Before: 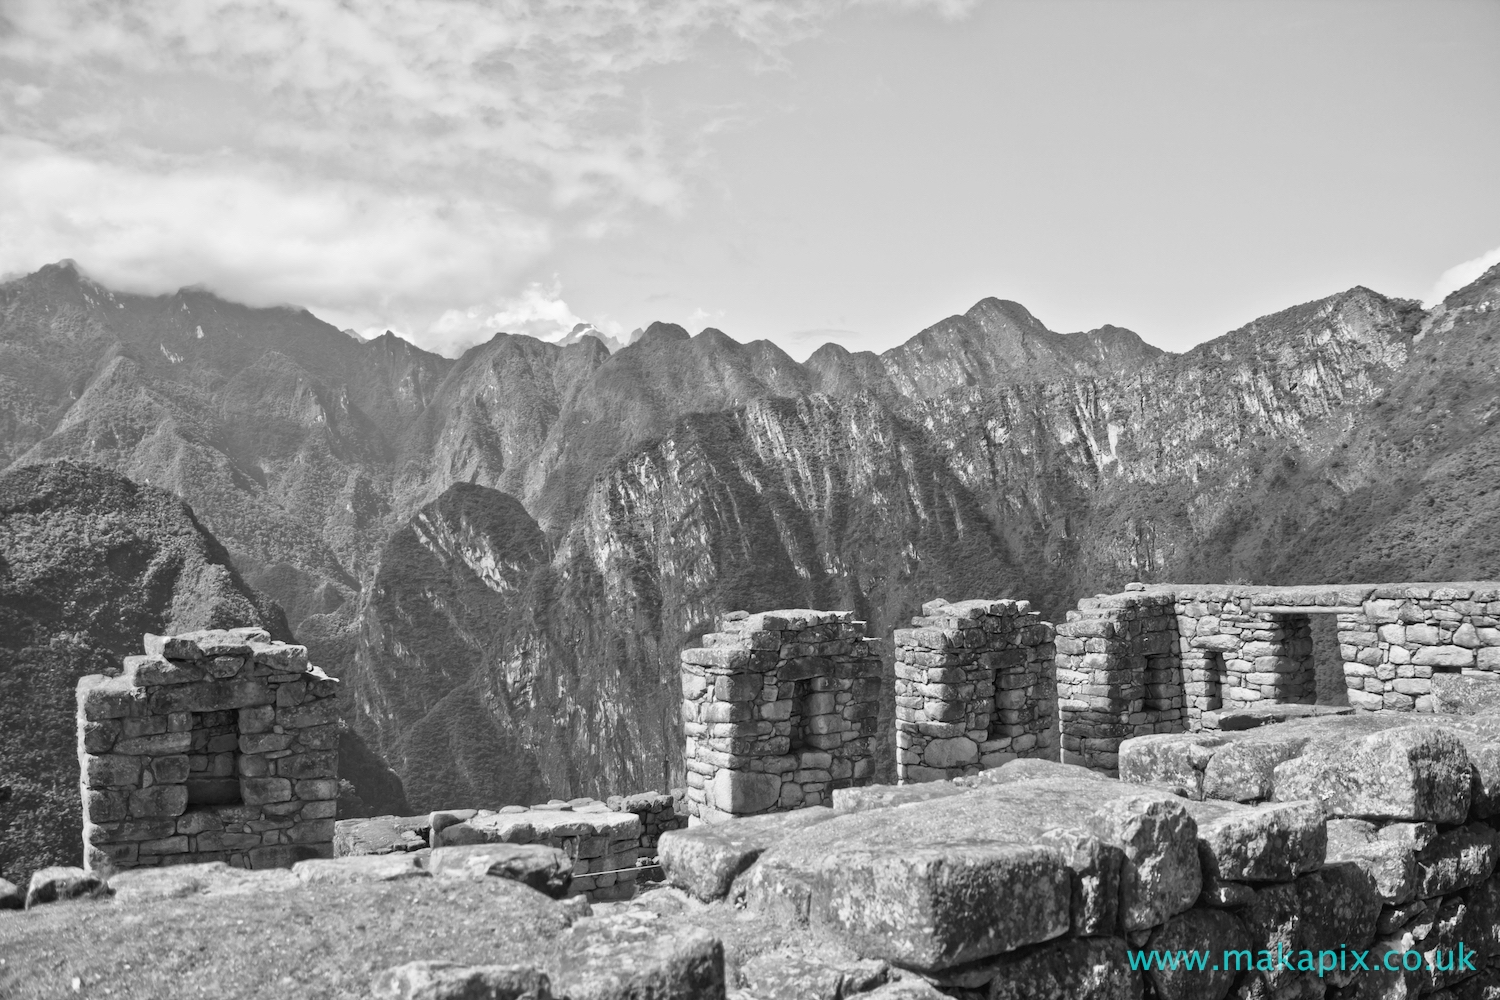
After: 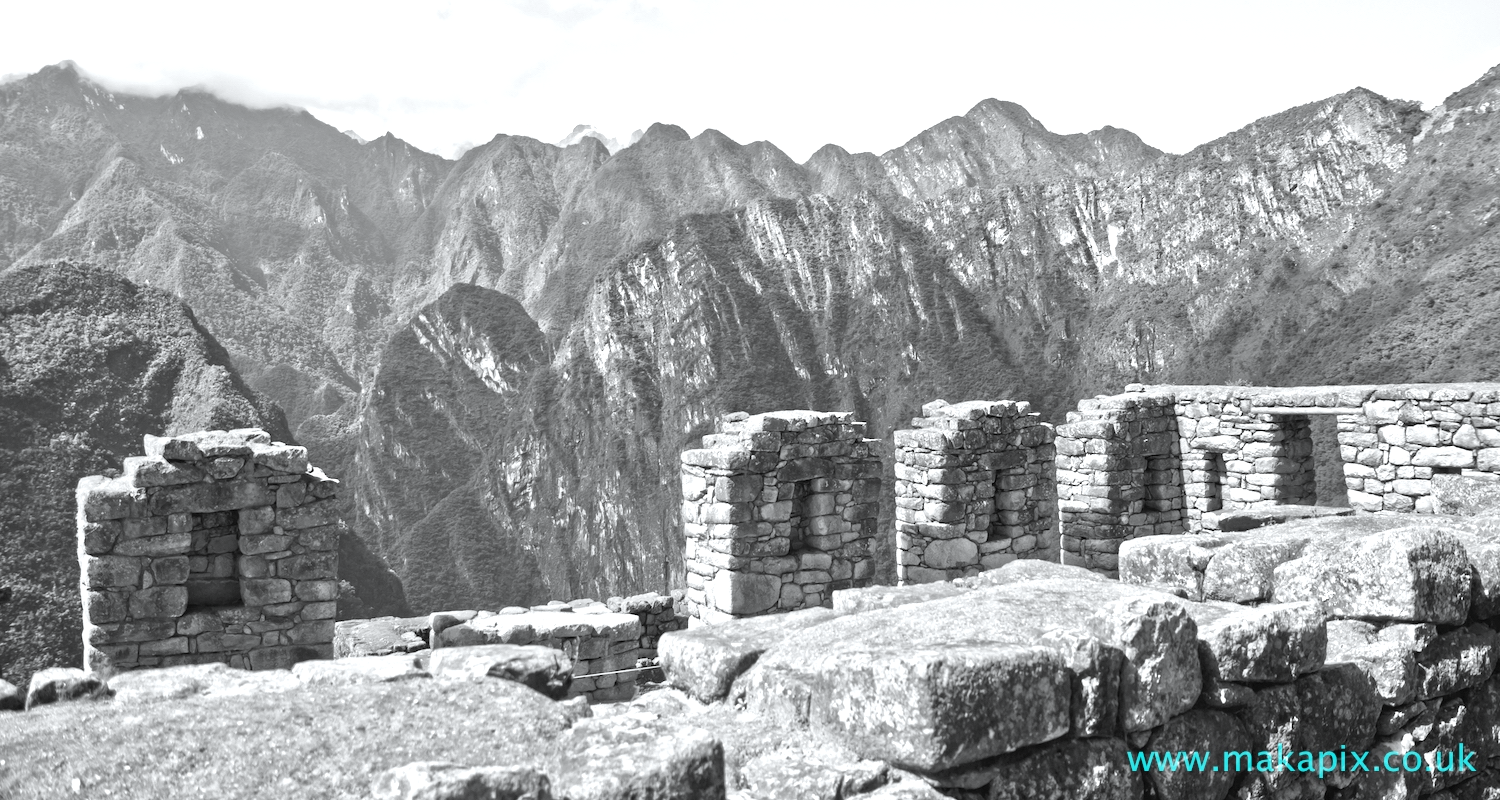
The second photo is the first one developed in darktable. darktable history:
white balance: red 0.986, blue 1.01
exposure: black level correction 0, exposure 0.7 EV, compensate exposure bias true, compensate highlight preservation false
crop and rotate: top 19.998%
